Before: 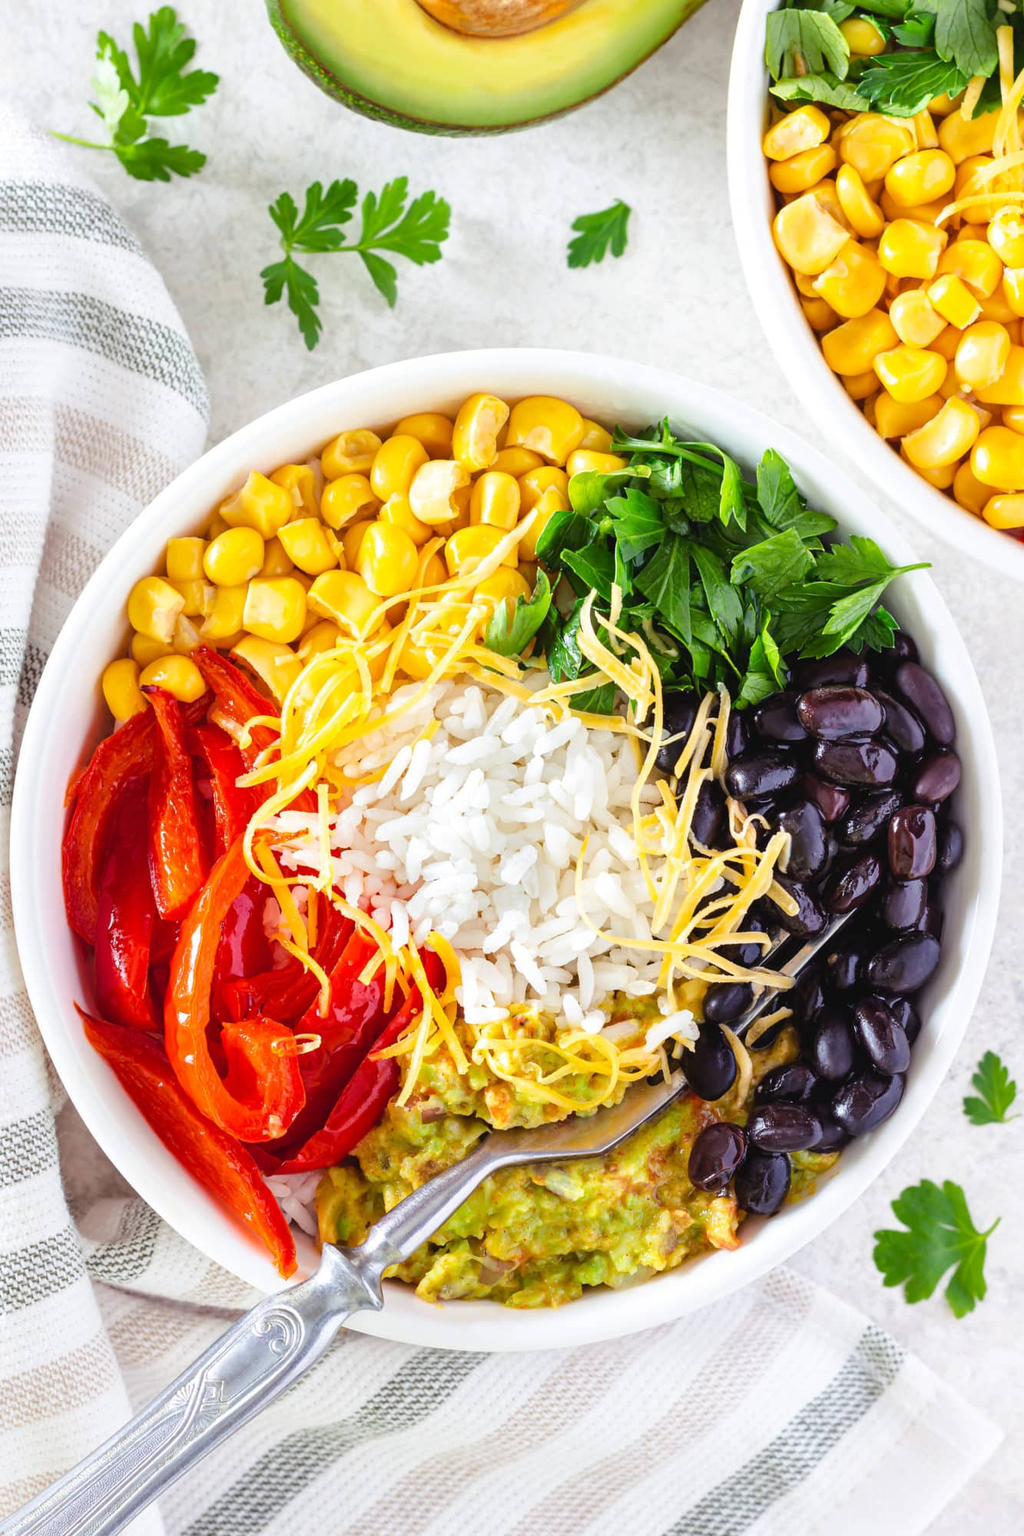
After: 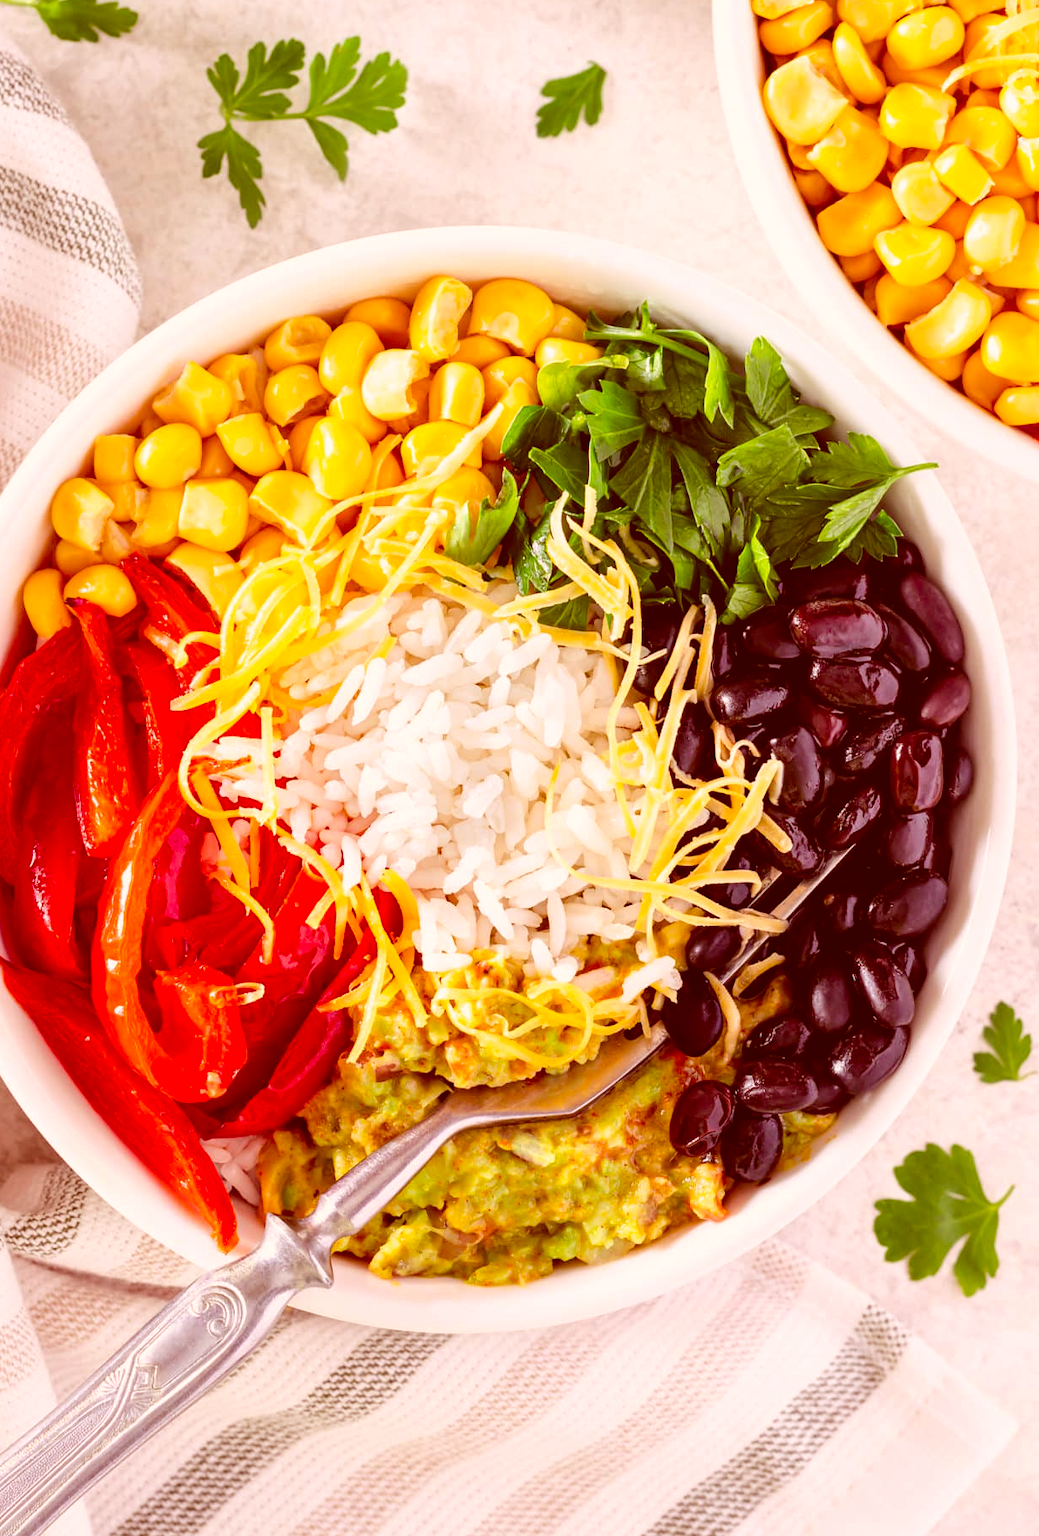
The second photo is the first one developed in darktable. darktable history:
crop and rotate: left 7.997%, top 9.354%
contrast brightness saturation: contrast 0.081, saturation 0.203
color correction: highlights a* 9.22, highlights b* 8.5, shadows a* 39.28, shadows b* 39.51, saturation 0.824
